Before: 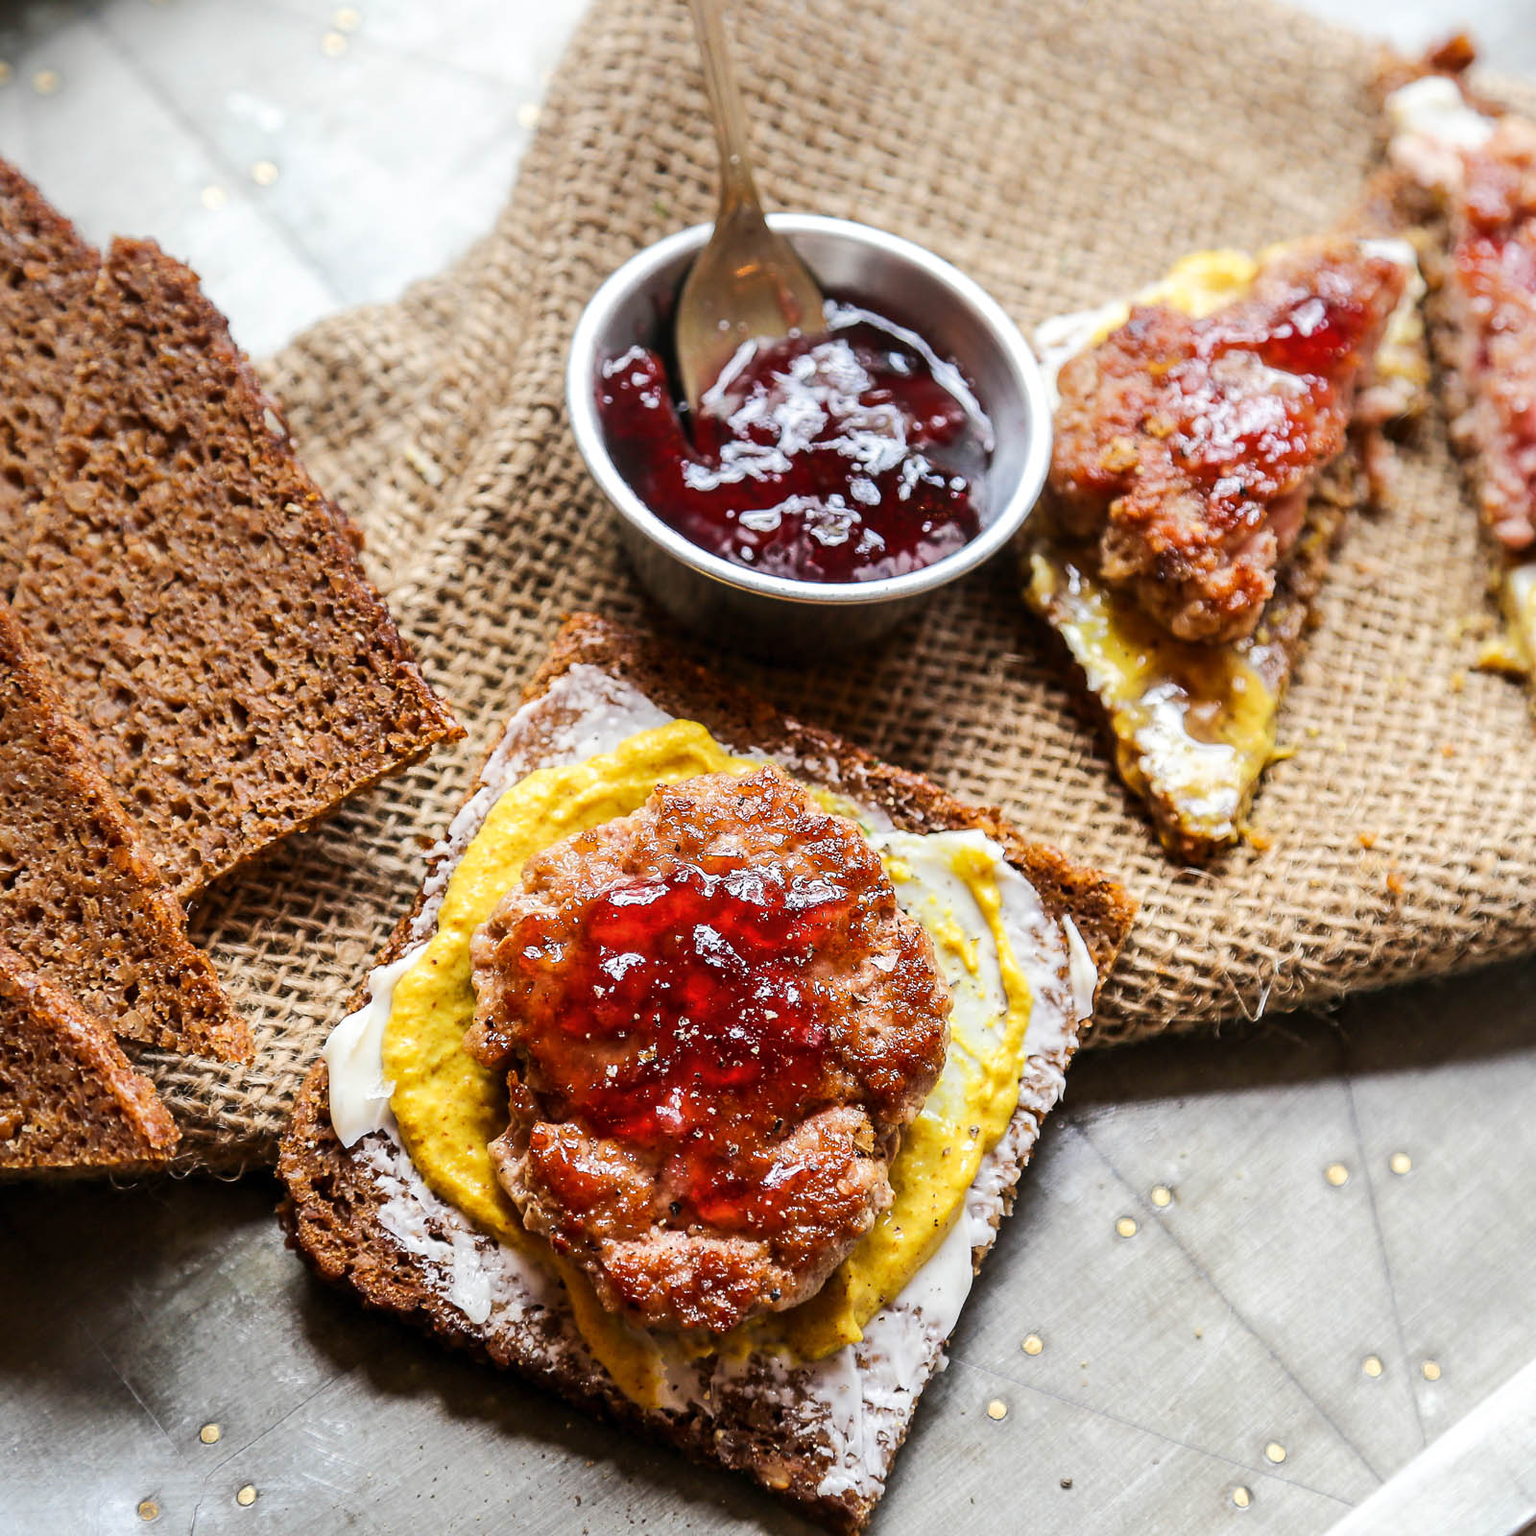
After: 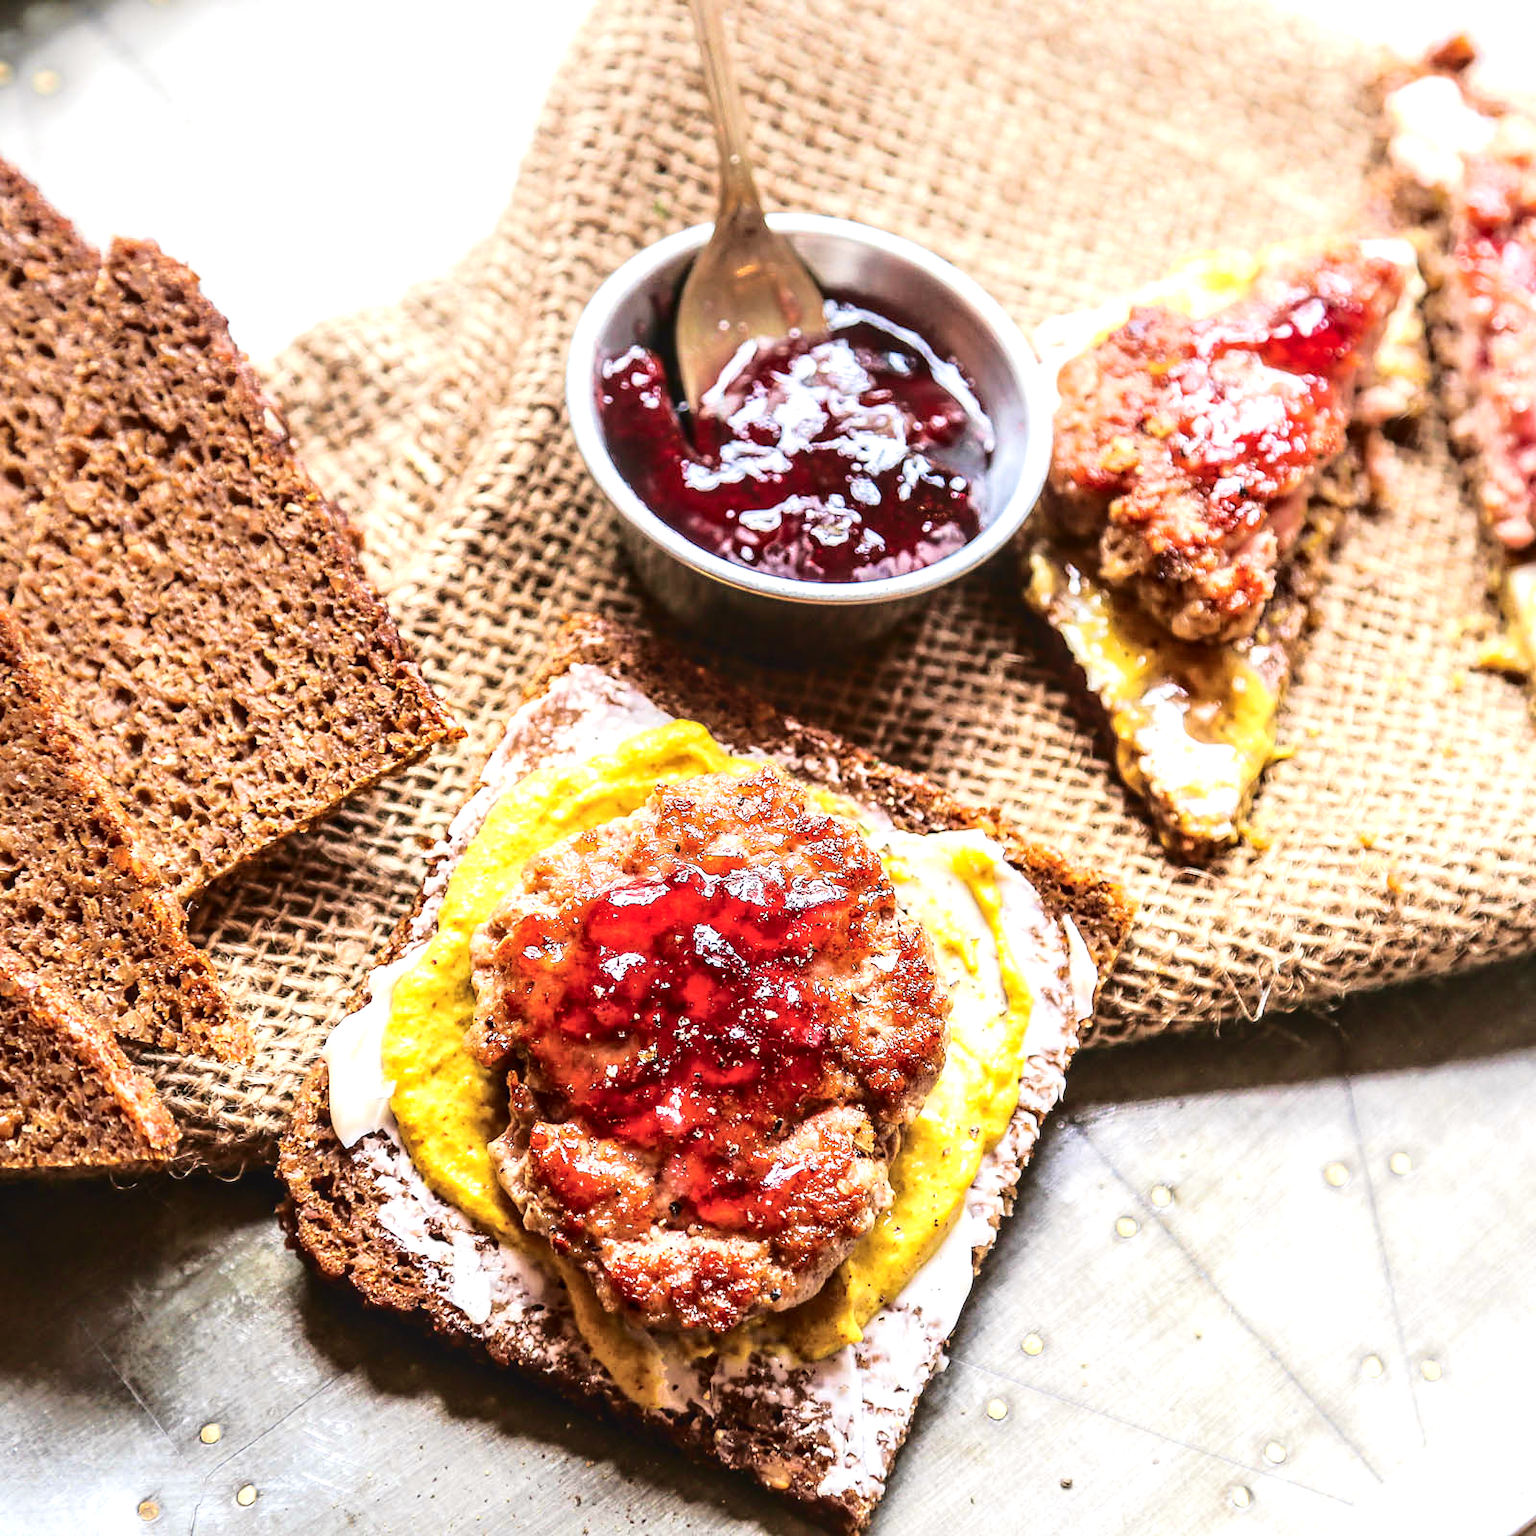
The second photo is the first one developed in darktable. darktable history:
tone curve: curves: ch0 [(0.003, 0.015) (0.104, 0.07) (0.239, 0.201) (0.327, 0.317) (0.401, 0.443) (0.495, 0.55) (0.65, 0.68) (0.832, 0.858) (1, 0.977)]; ch1 [(0, 0) (0.161, 0.092) (0.35, 0.33) (0.379, 0.401) (0.447, 0.476) (0.495, 0.499) (0.515, 0.518) (0.55, 0.557) (0.621, 0.615) (0.718, 0.734) (1, 1)]; ch2 [(0, 0) (0.359, 0.372) (0.437, 0.437) (0.502, 0.501) (0.534, 0.537) (0.599, 0.586) (1, 1)], color space Lab, independent channels, preserve colors none
exposure: exposure 0.795 EV, compensate highlight preservation false
local contrast: on, module defaults
velvia: on, module defaults
